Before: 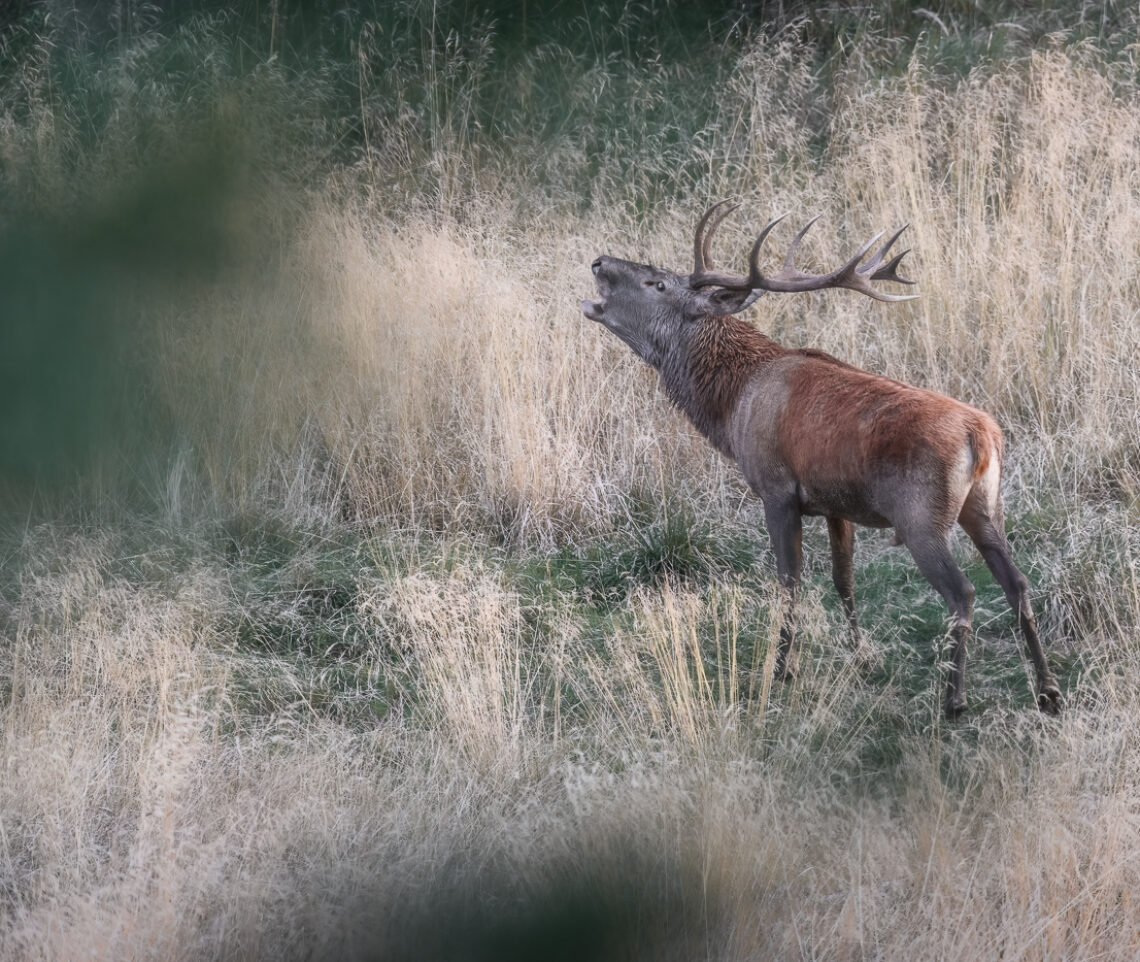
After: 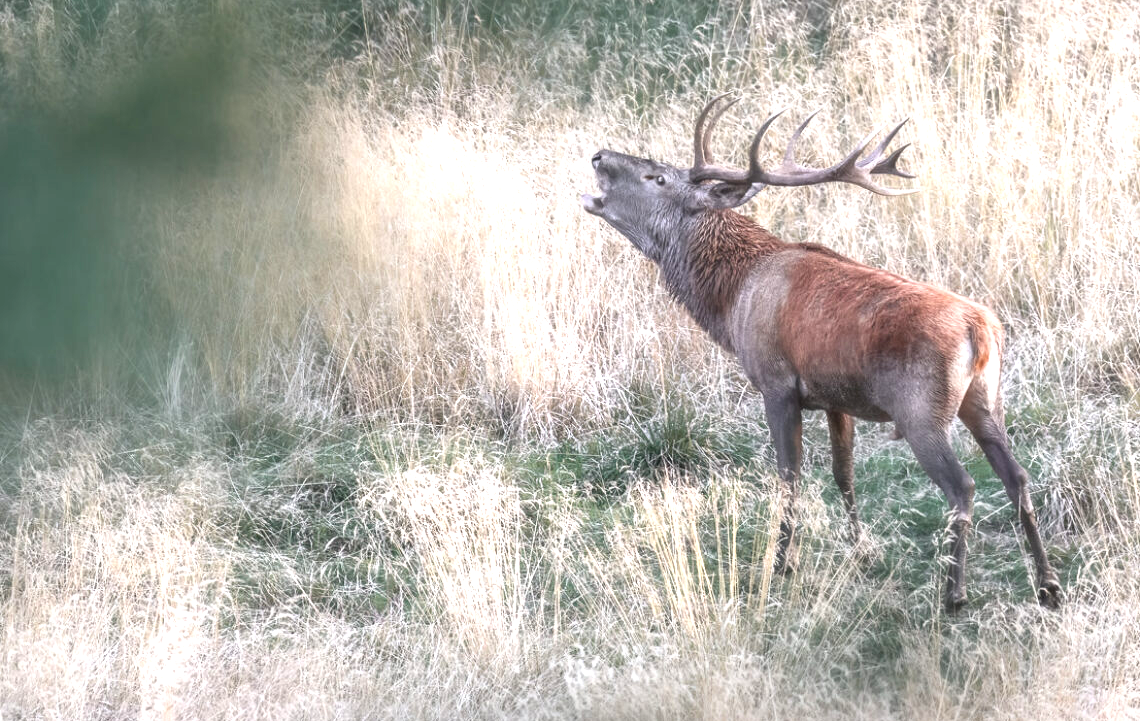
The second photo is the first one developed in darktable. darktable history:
crop: top 11.032%, bottom 13.957%
exposure: black level correction 0, exposure 1.097 EV, compensate exposure bias true, compensate highlight preservation false
